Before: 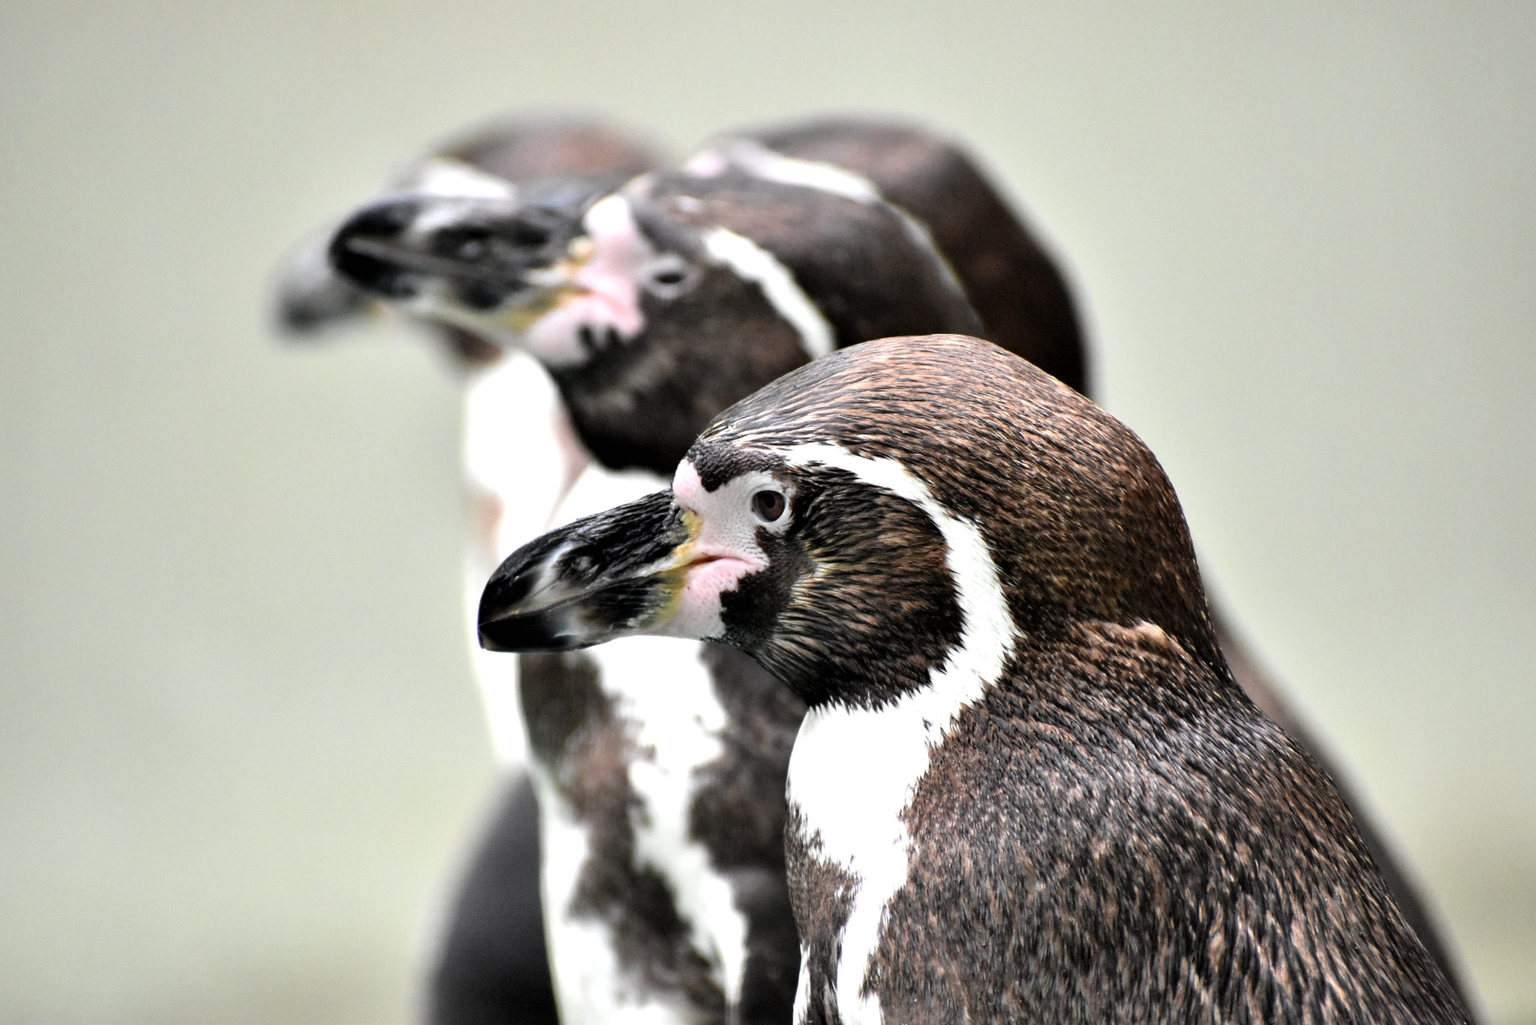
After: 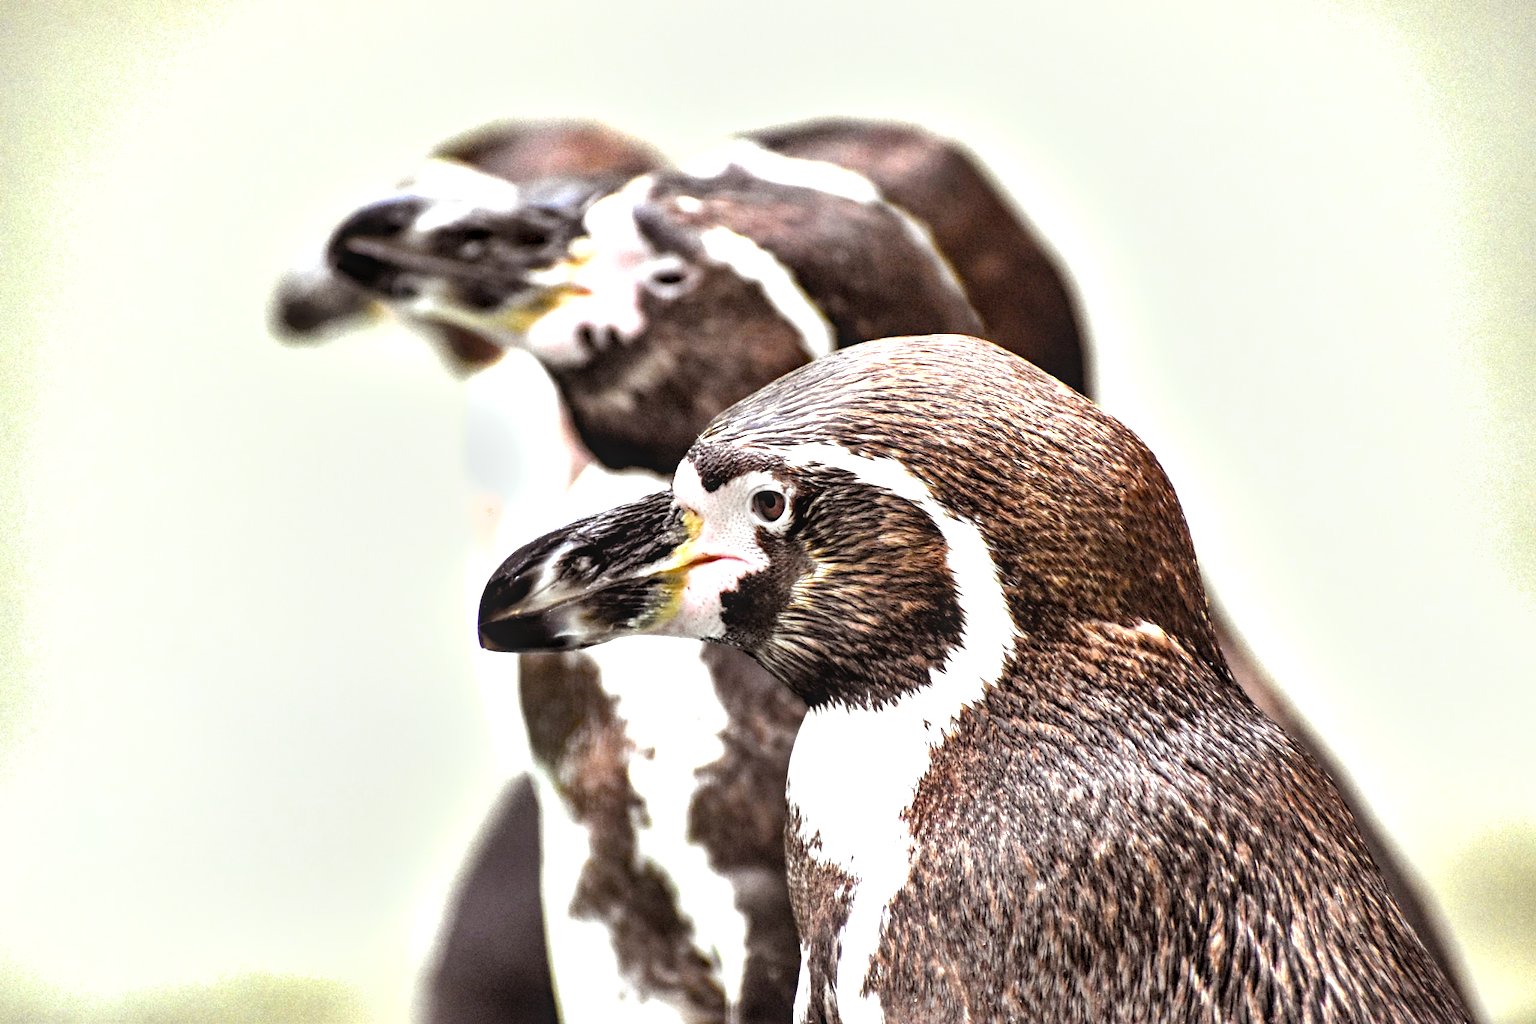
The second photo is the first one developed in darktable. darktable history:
exposure: black level correction 0, exposure 1.098 EV, compensate highlight preservation false
base curve: preserve colors none
local contrast: detail 130%
color balance rgb: power › chroma 1.561%, power › hue 28.21°, white fulcrum 0.095 EV, perceptual saturation grading › global saturation 0.63%, perceptual brilliance grading › global brilliance 1.404%, perceptual brilliance grading › highlights -3.752%
tone equalizer: edges refinement/feathering 500, mask exposure compensation -1.57 EV, preserve details guided filter
shadows and highlights: soften with gaussian
haze removal: compatibility mode true, adaptive false
